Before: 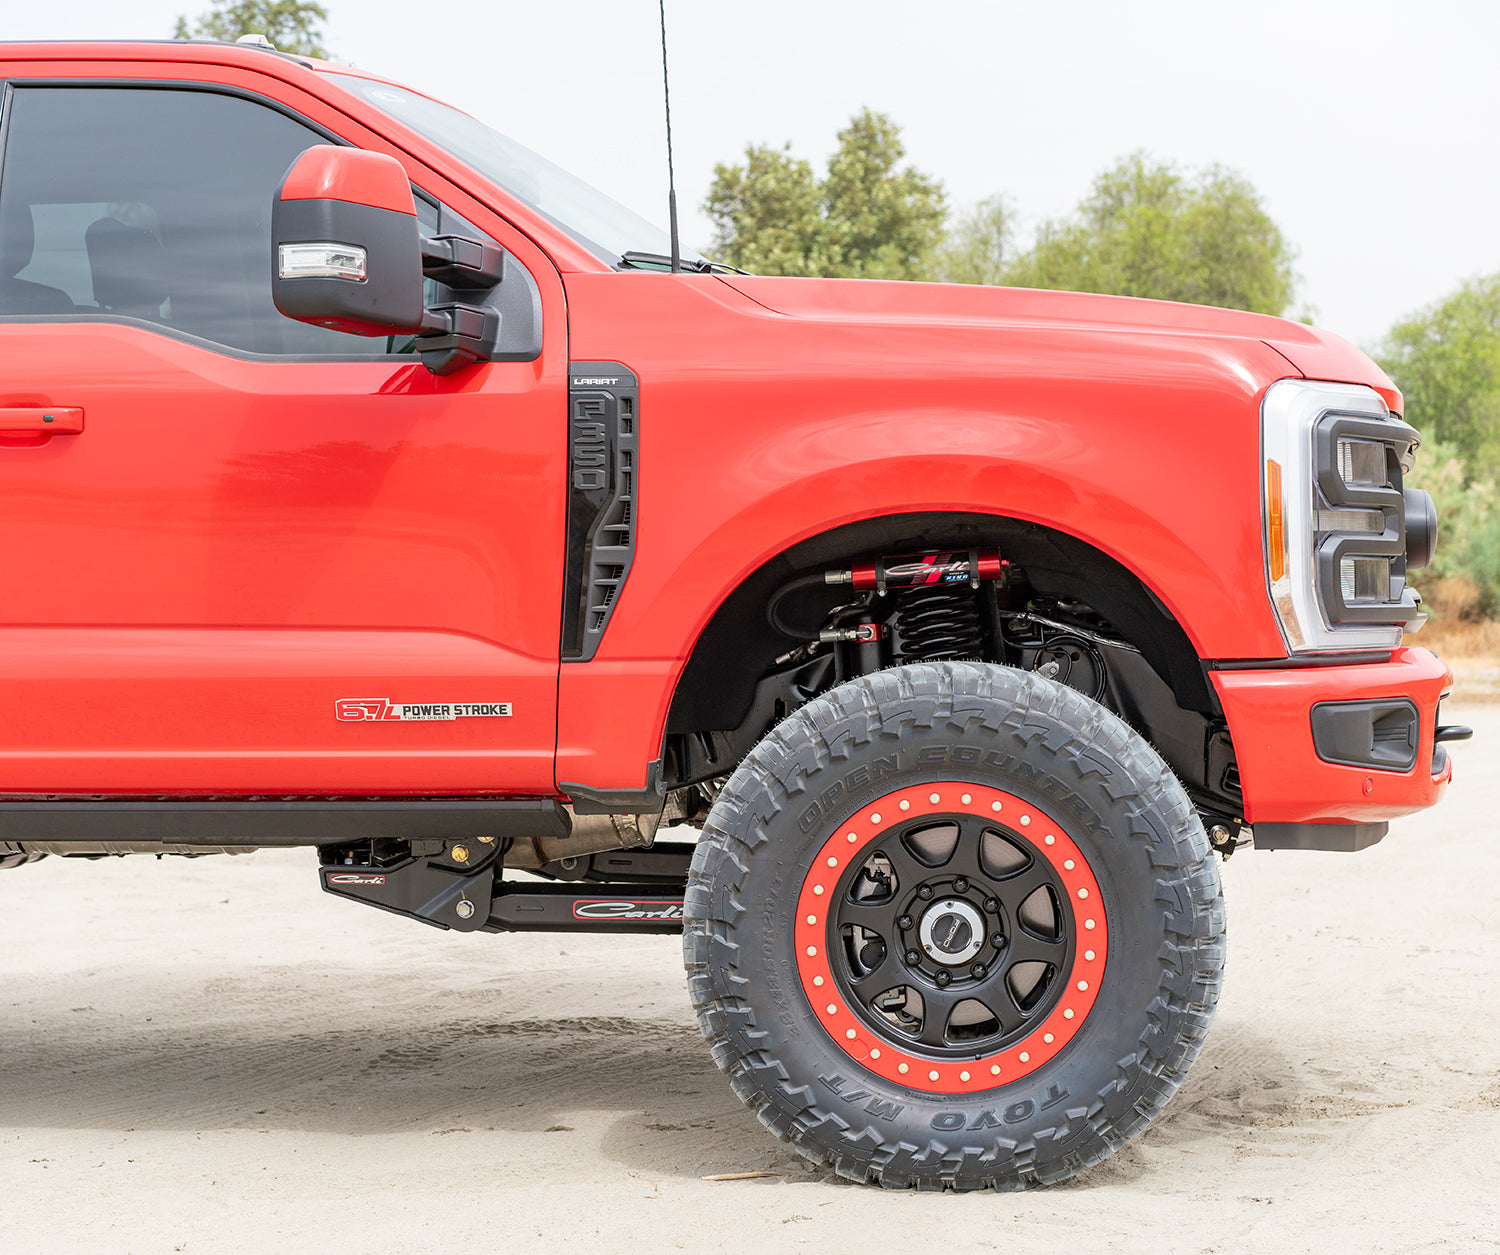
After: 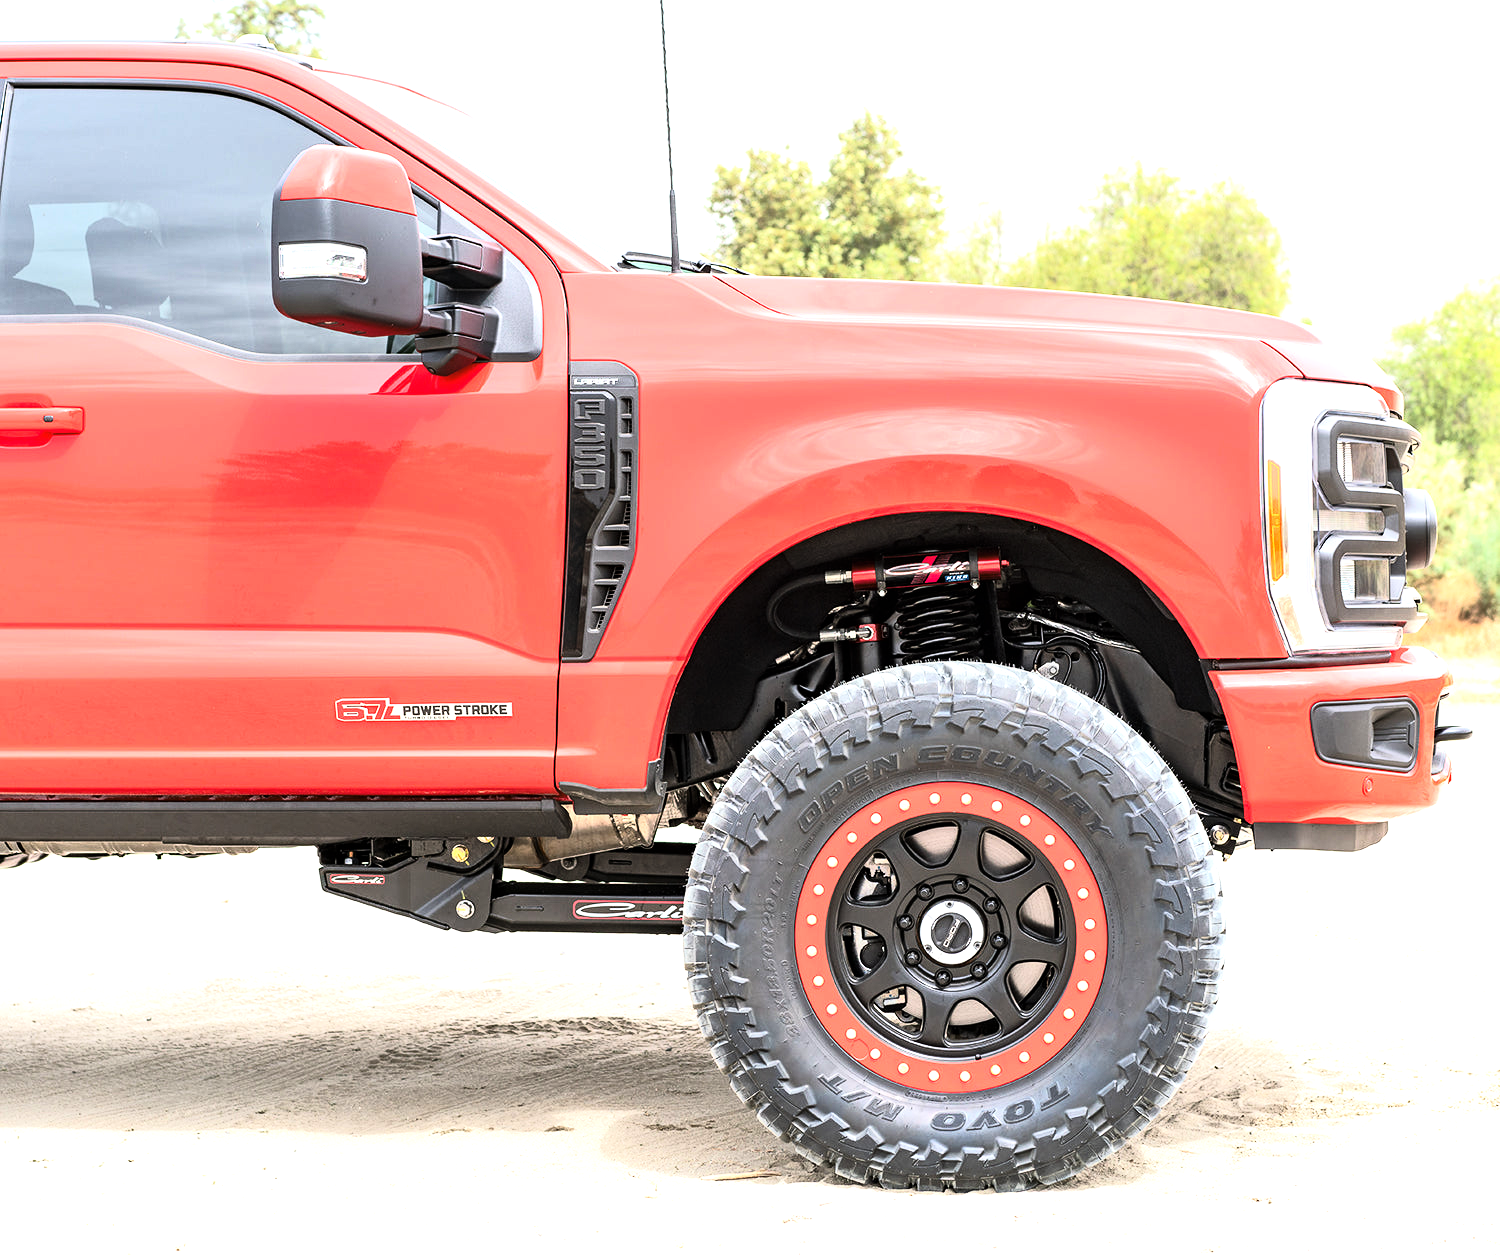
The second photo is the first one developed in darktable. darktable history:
tone curve: curves: ch0 [(0, 0) (0.042, 0.01) (0.223, 0.123) (0.59, 0.574) (0.802, 0.868) (1, 1)], color space Lab, linked channels, preserve colors none
exposure: exposure 0.935 EV, compensate highlight preservation false
tone equalizer: -7 EV 0.13 EV, smoothing diameter 25%, edges refinement/feathering 10, preserve details guided filter
